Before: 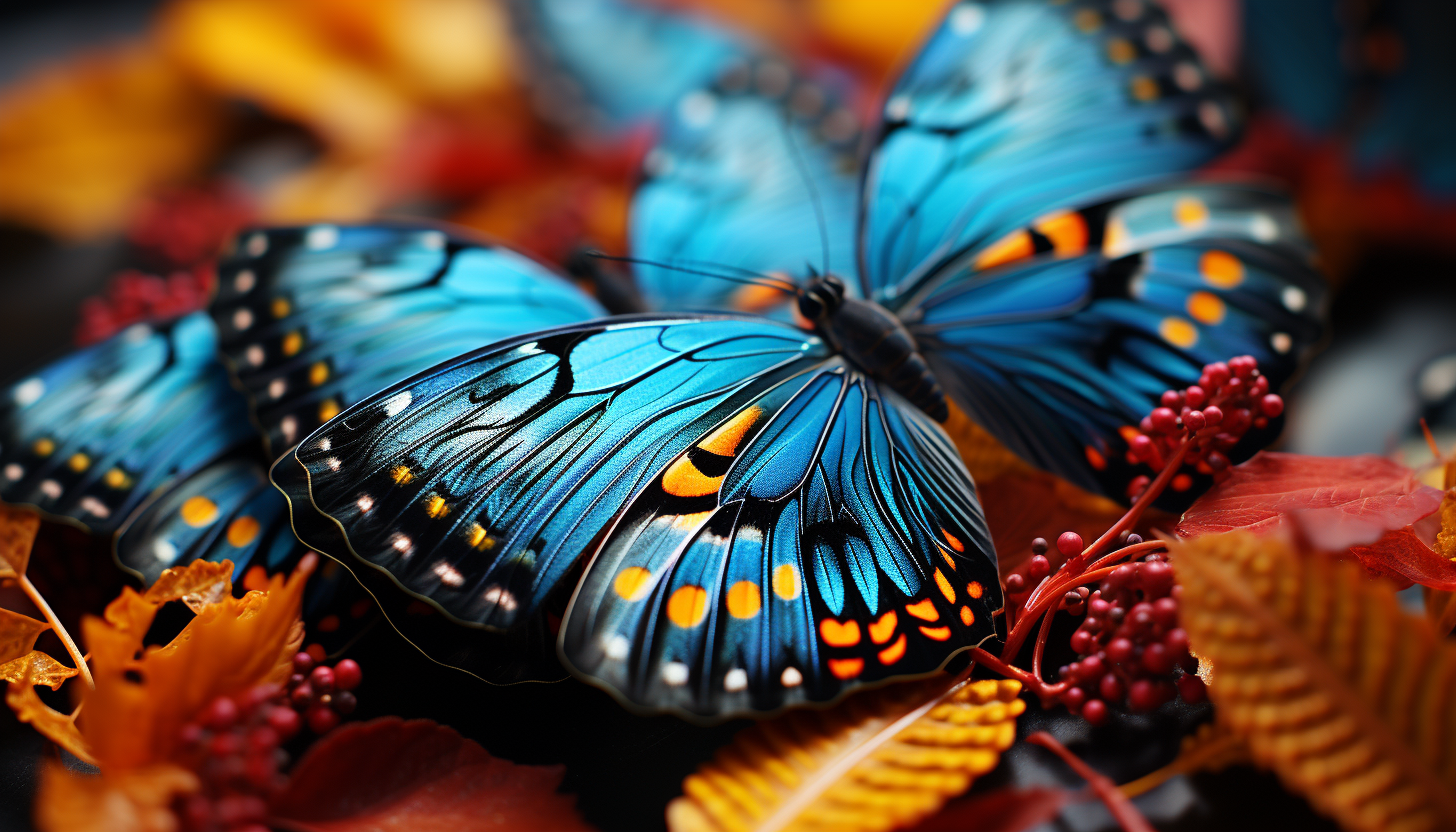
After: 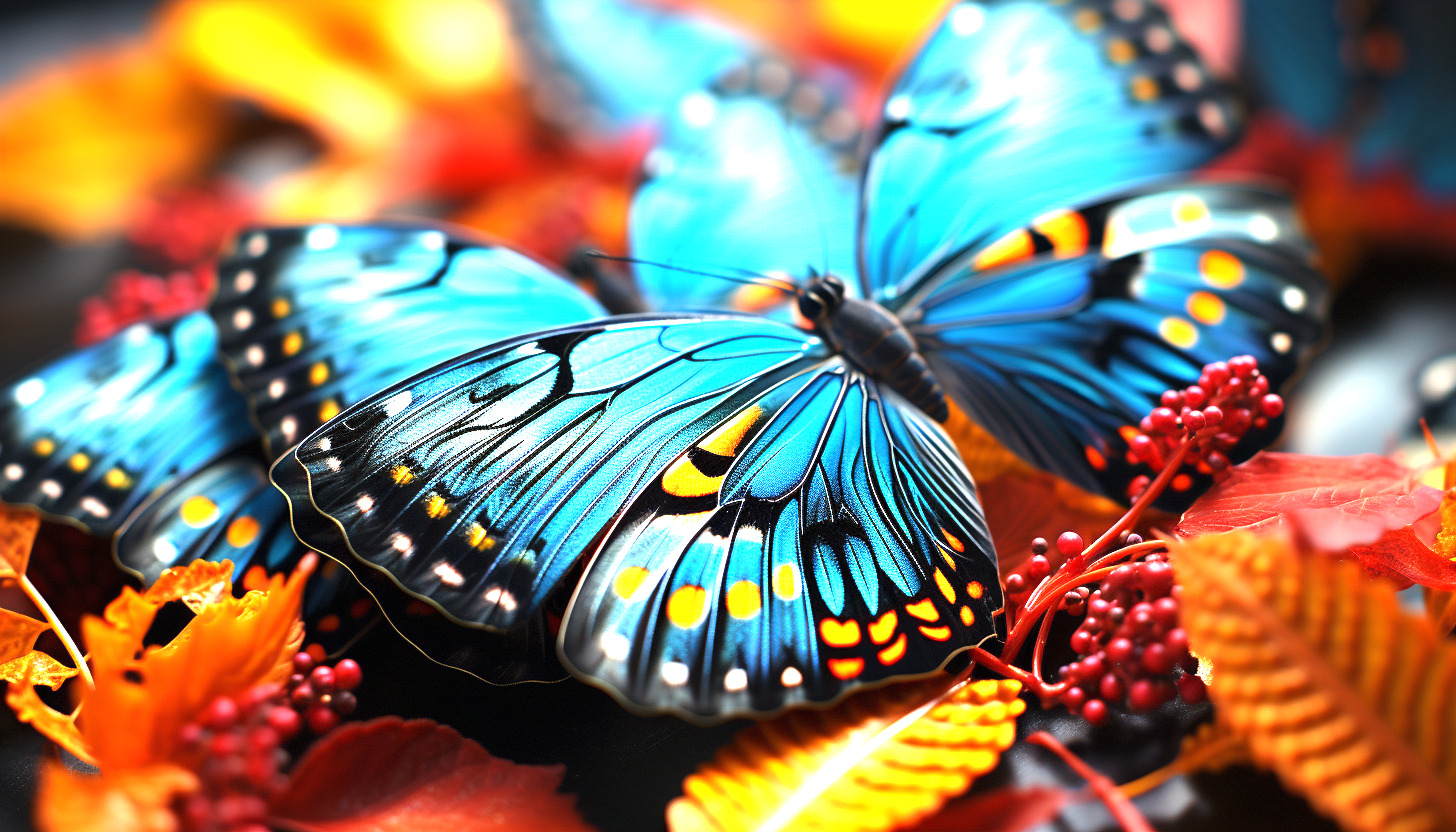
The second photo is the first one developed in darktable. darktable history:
exposure: black level correction 0, exposure 1.74 EV, compensate exposure bias true, compensate highlight preservation false
